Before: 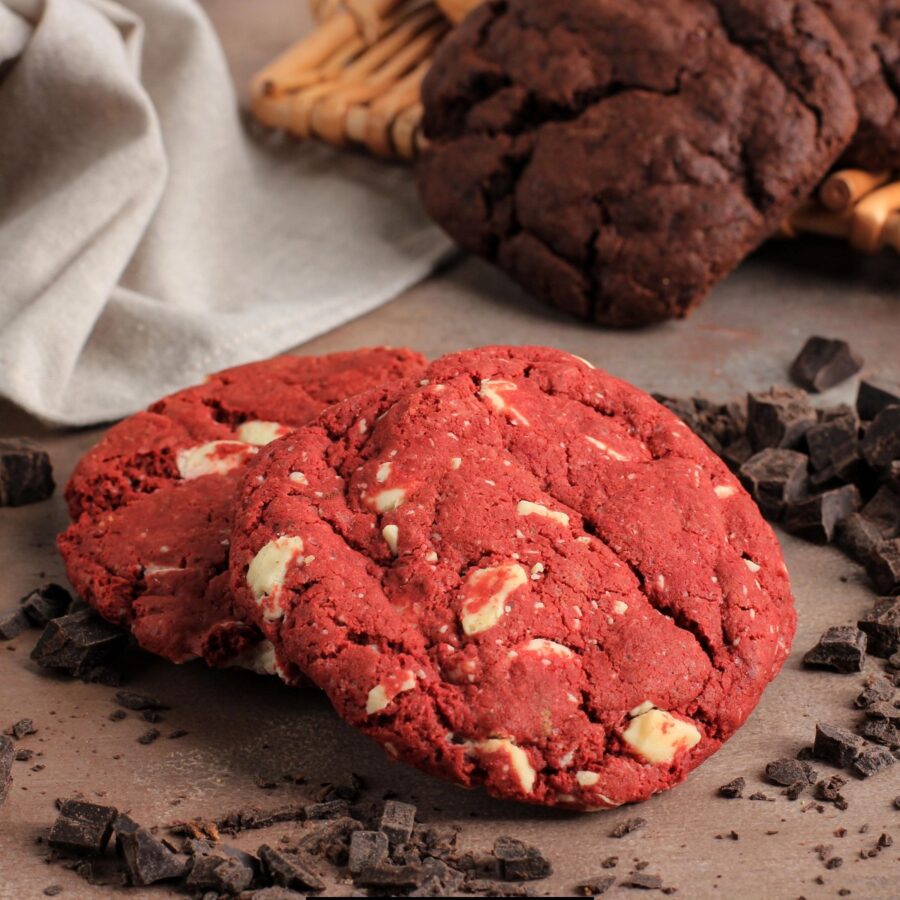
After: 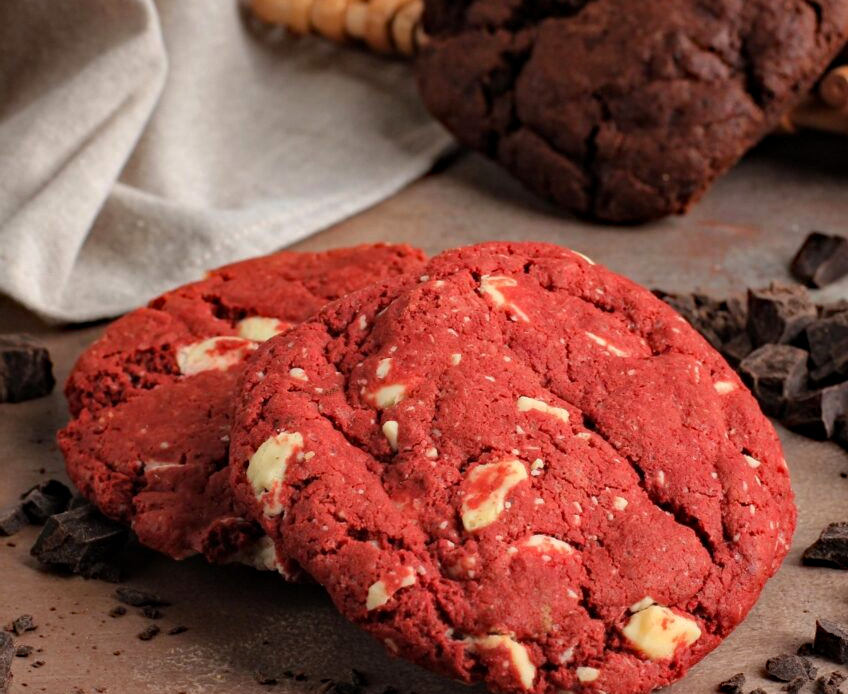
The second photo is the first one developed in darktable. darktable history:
crop and rotate: angle 0.03°, top 11.643%, right 5.651%, bottom 11.189%
haze removal: strength 0.29, distance 0.25, compatibility mode true, adaptive false
